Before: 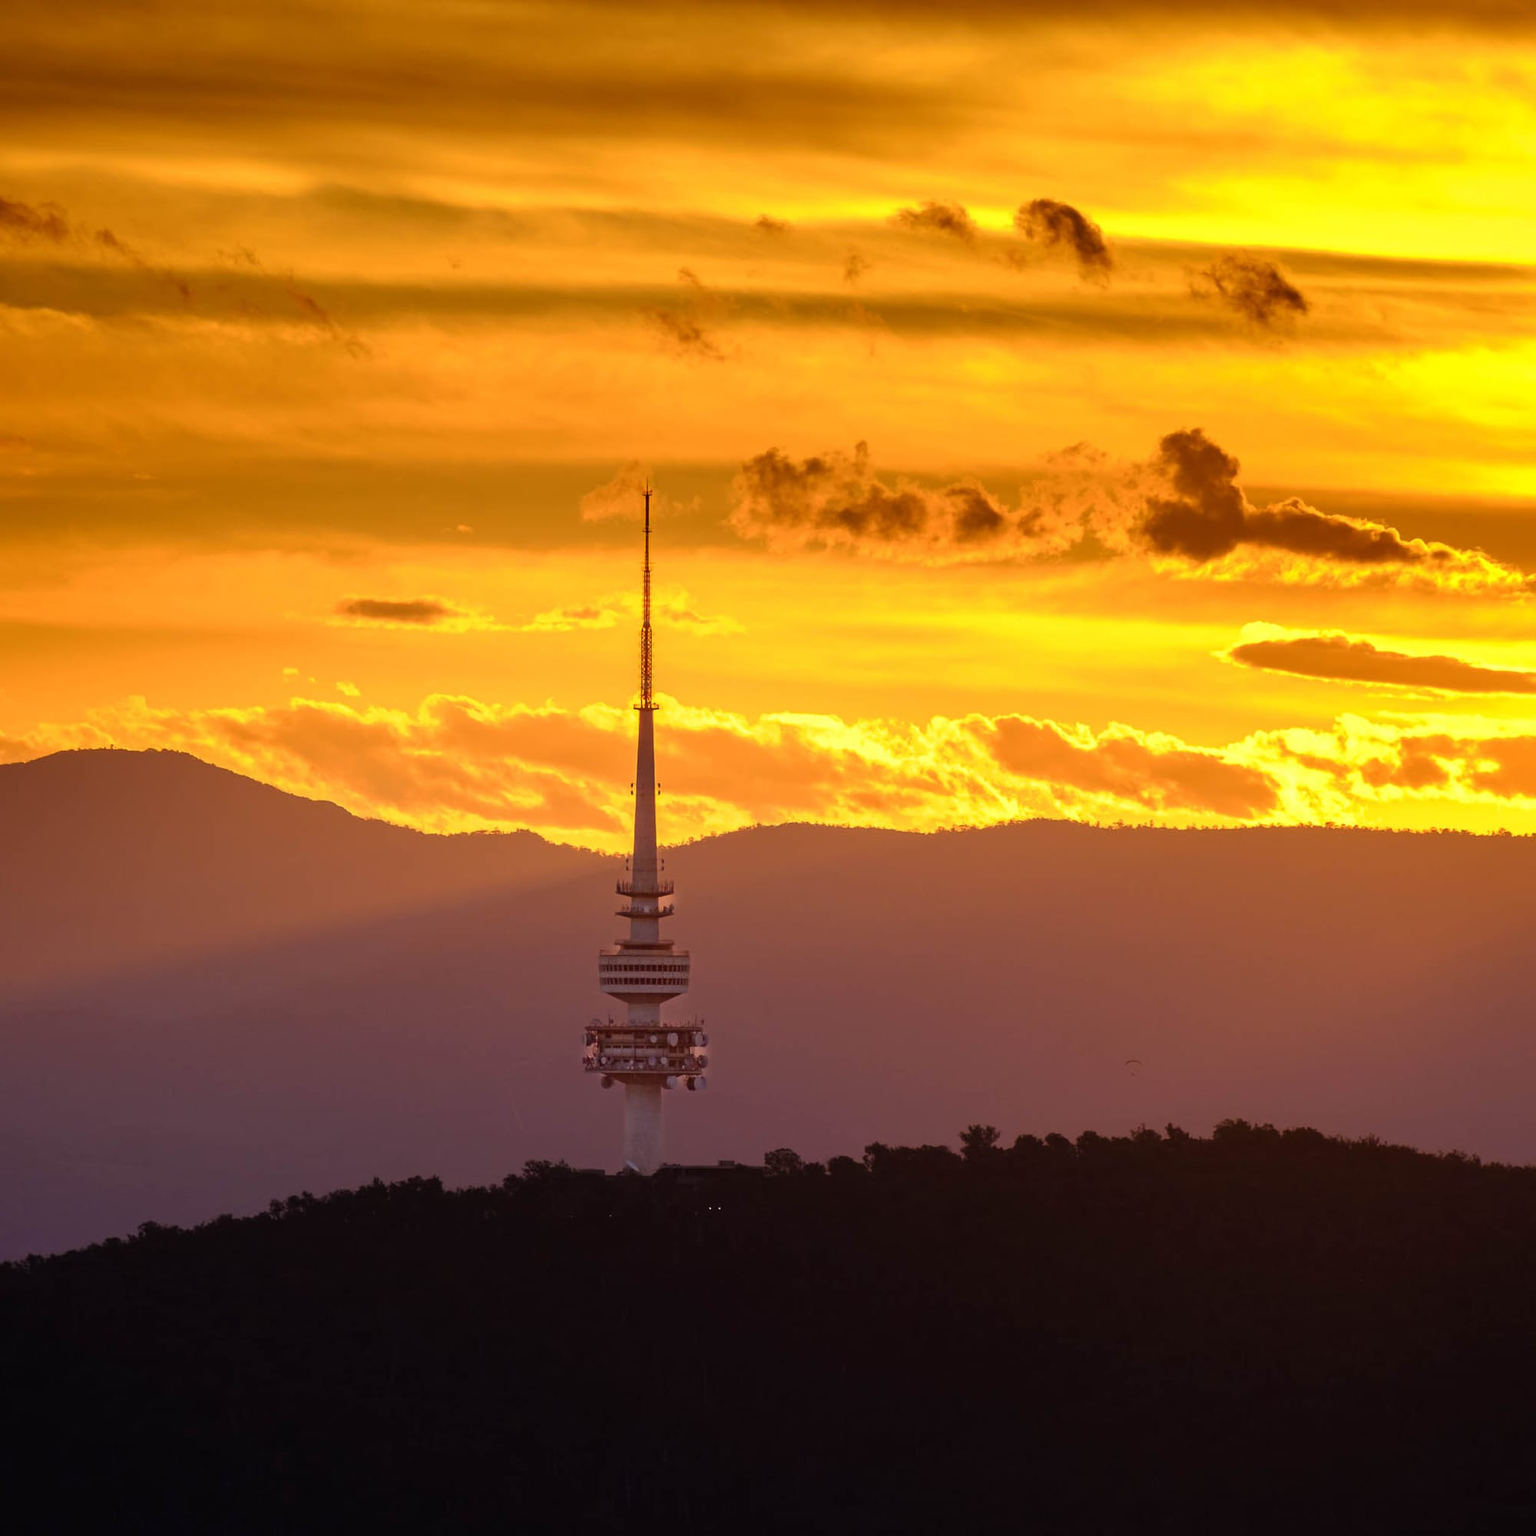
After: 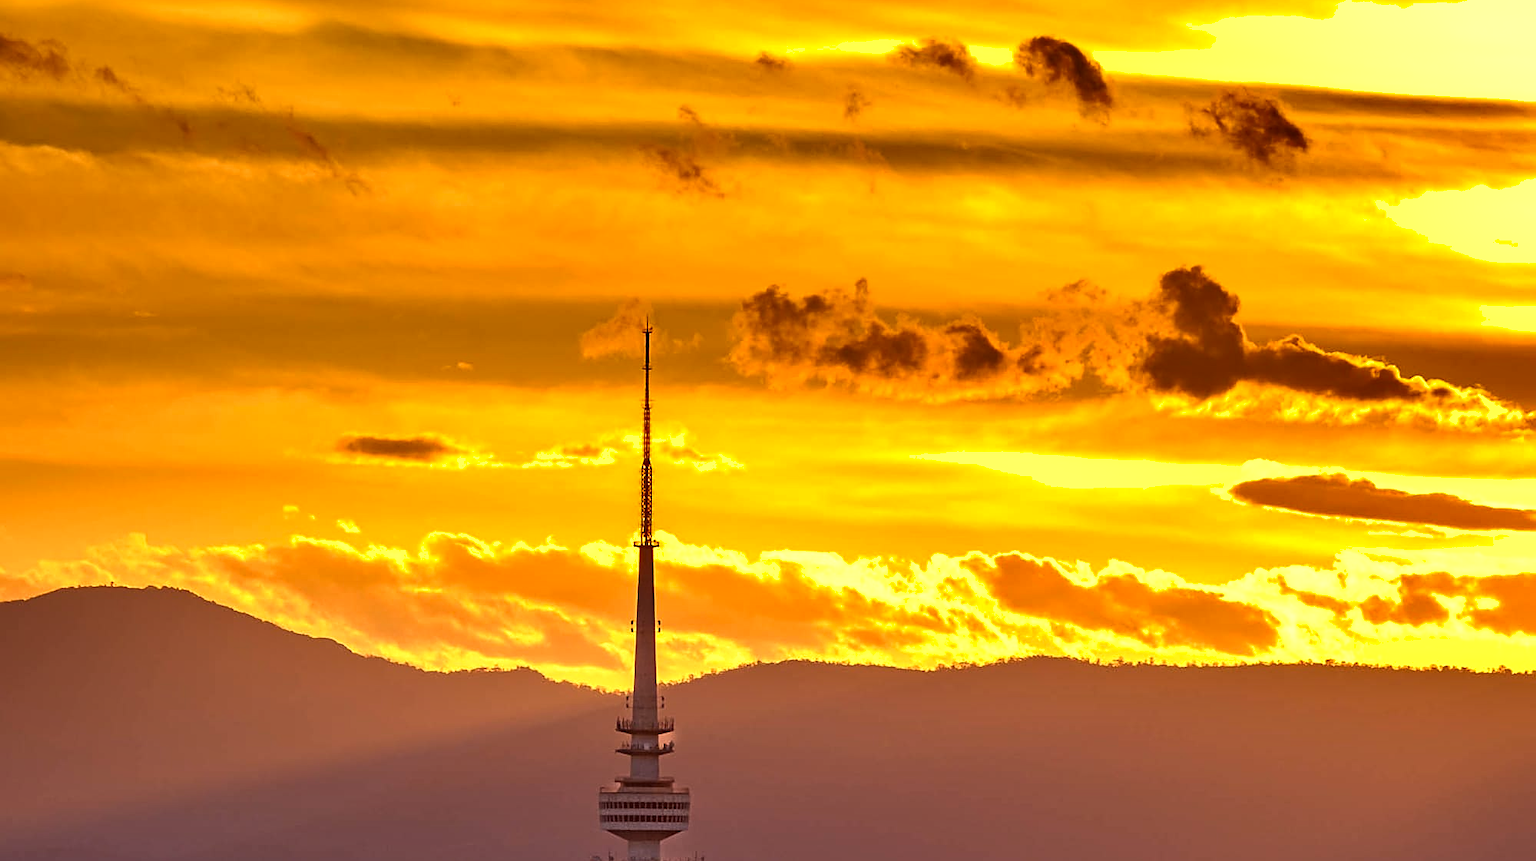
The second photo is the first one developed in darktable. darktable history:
crop and rotate: top 10.605%, bottom 33.274%
tone equalizer: -8 EV -0.417 EV, -7 EV -0.389 EV, -6 EV -0.333 EV, -5 EV -0.222 EV, -3 EV 0.222 EV, -2 EV 0.333 EV, -1 EV 0.389 EV, +0 EV 0.417 EV, edges refinement/feathering 500, mask exposure compensation -1.57 EV, preserve details no
shadows and highlights: soften with gaussian
sharpen: on, module defaults
